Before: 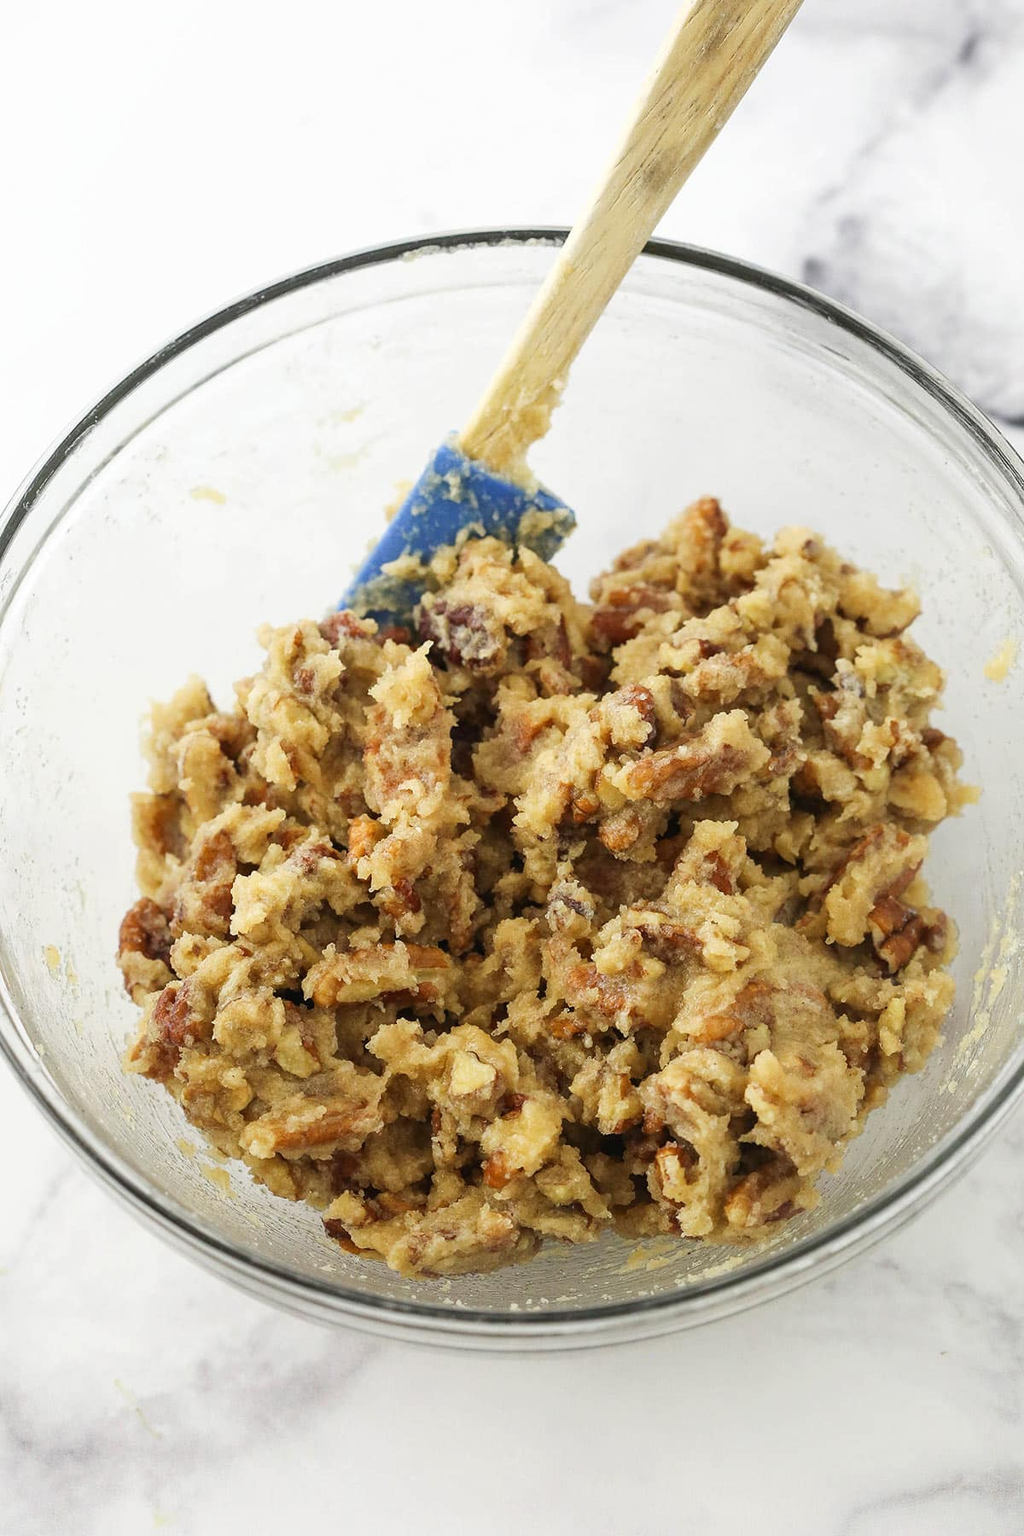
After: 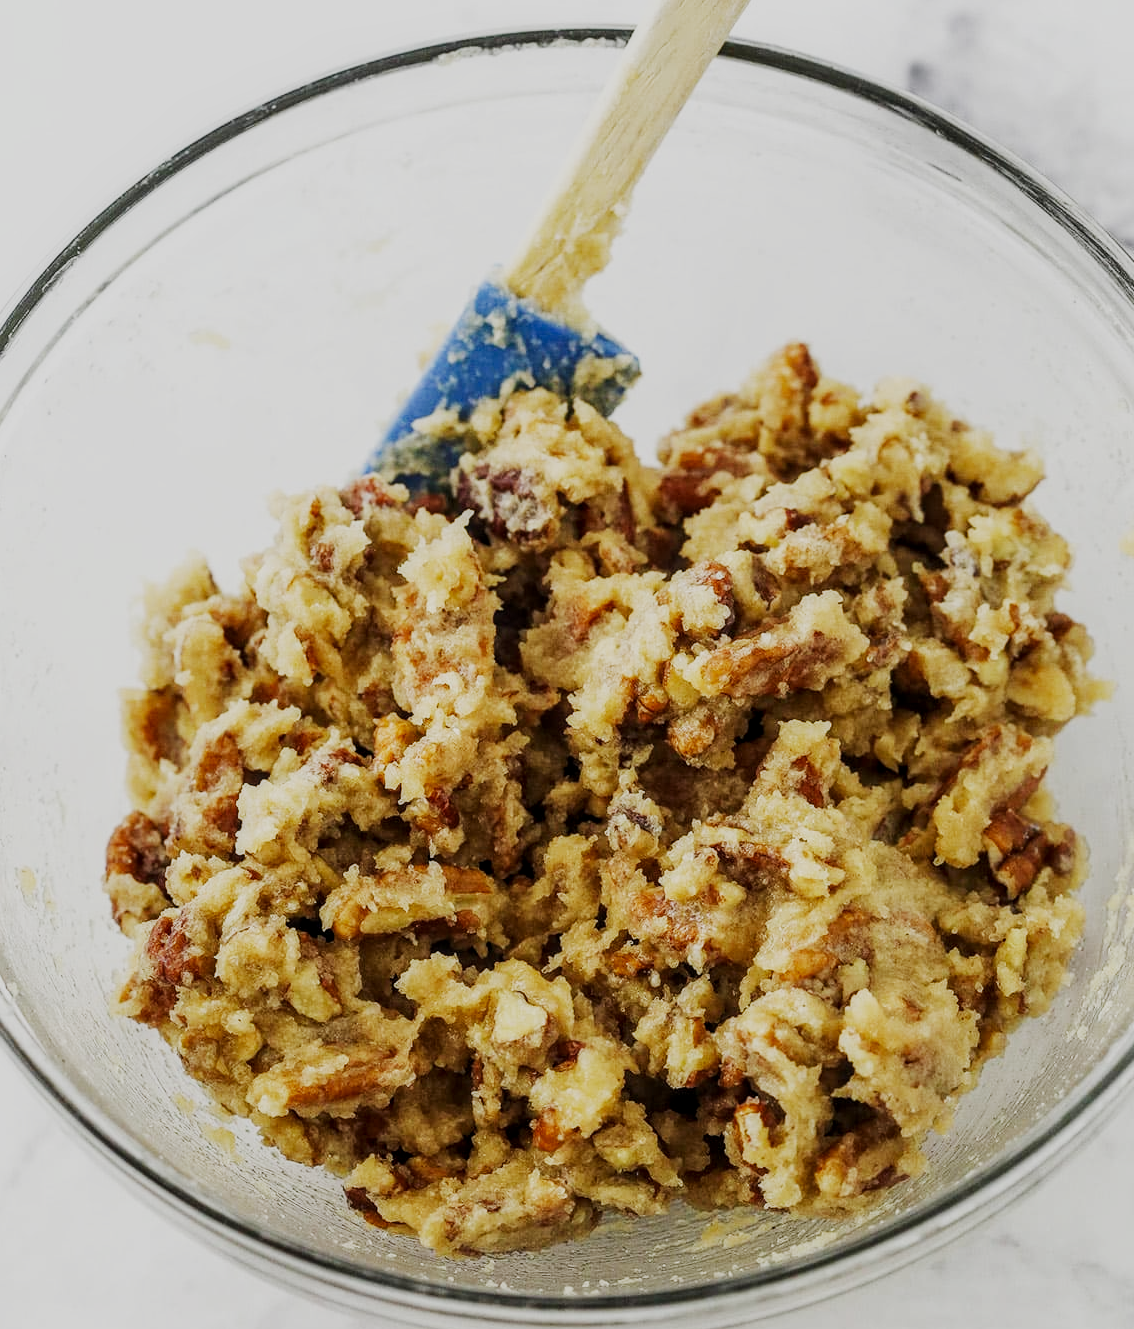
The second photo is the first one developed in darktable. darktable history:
filmic rgb: black relative exposure -16 EV, white relative exposure 5.27 EV, hardness 5.94, contrast 1.266, preserve chrominance no, color science v5 (2021), contrast in shadows safe, contrast in highlights safe
crop and rotate: left 2.896%, top 13.437%, right 2.532%, bottom 12.688%
local contrast: on, module defaults
